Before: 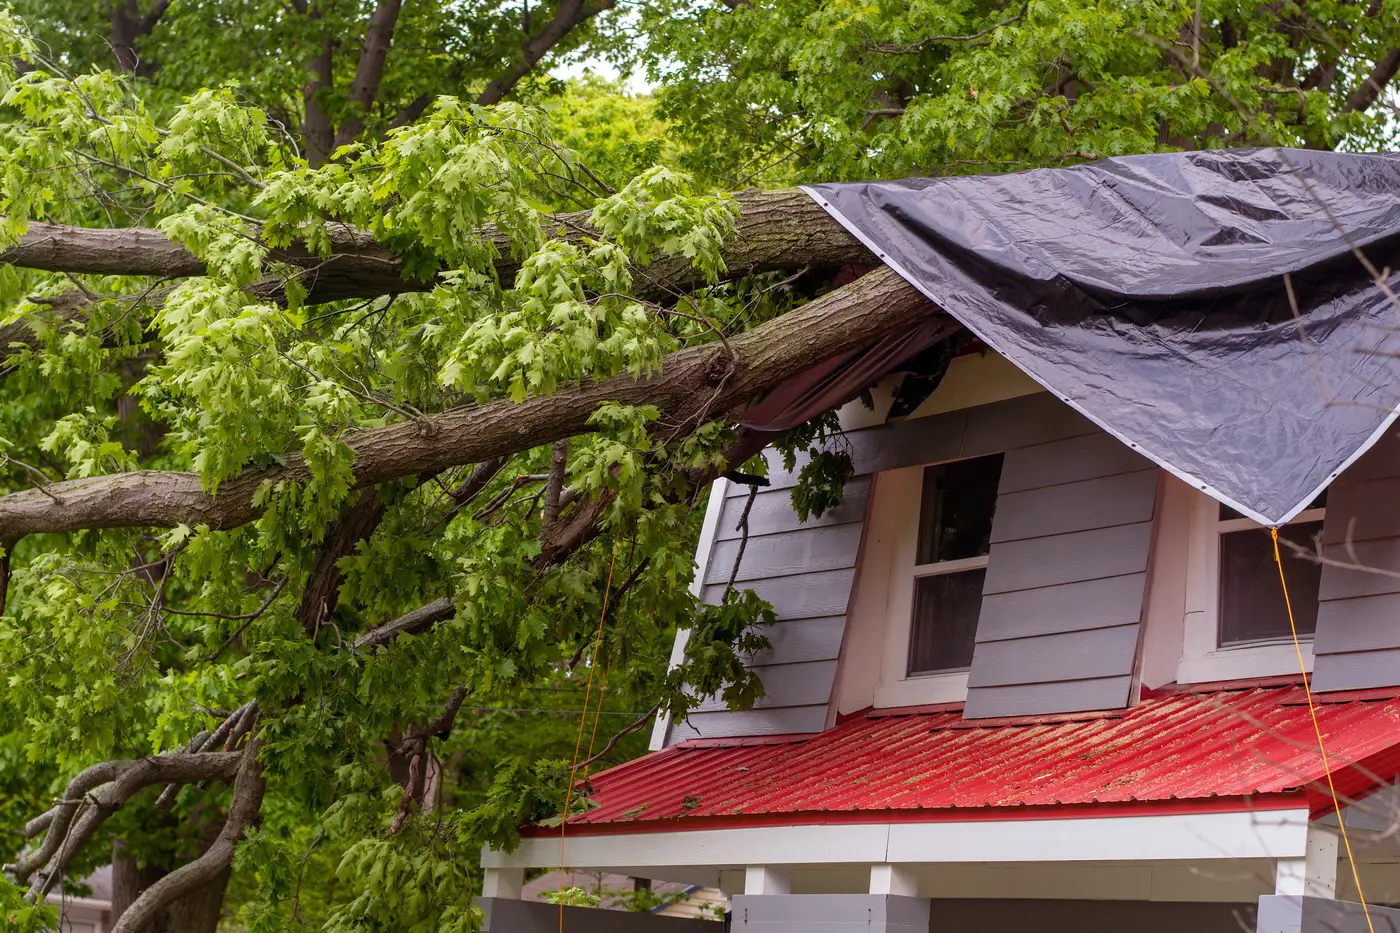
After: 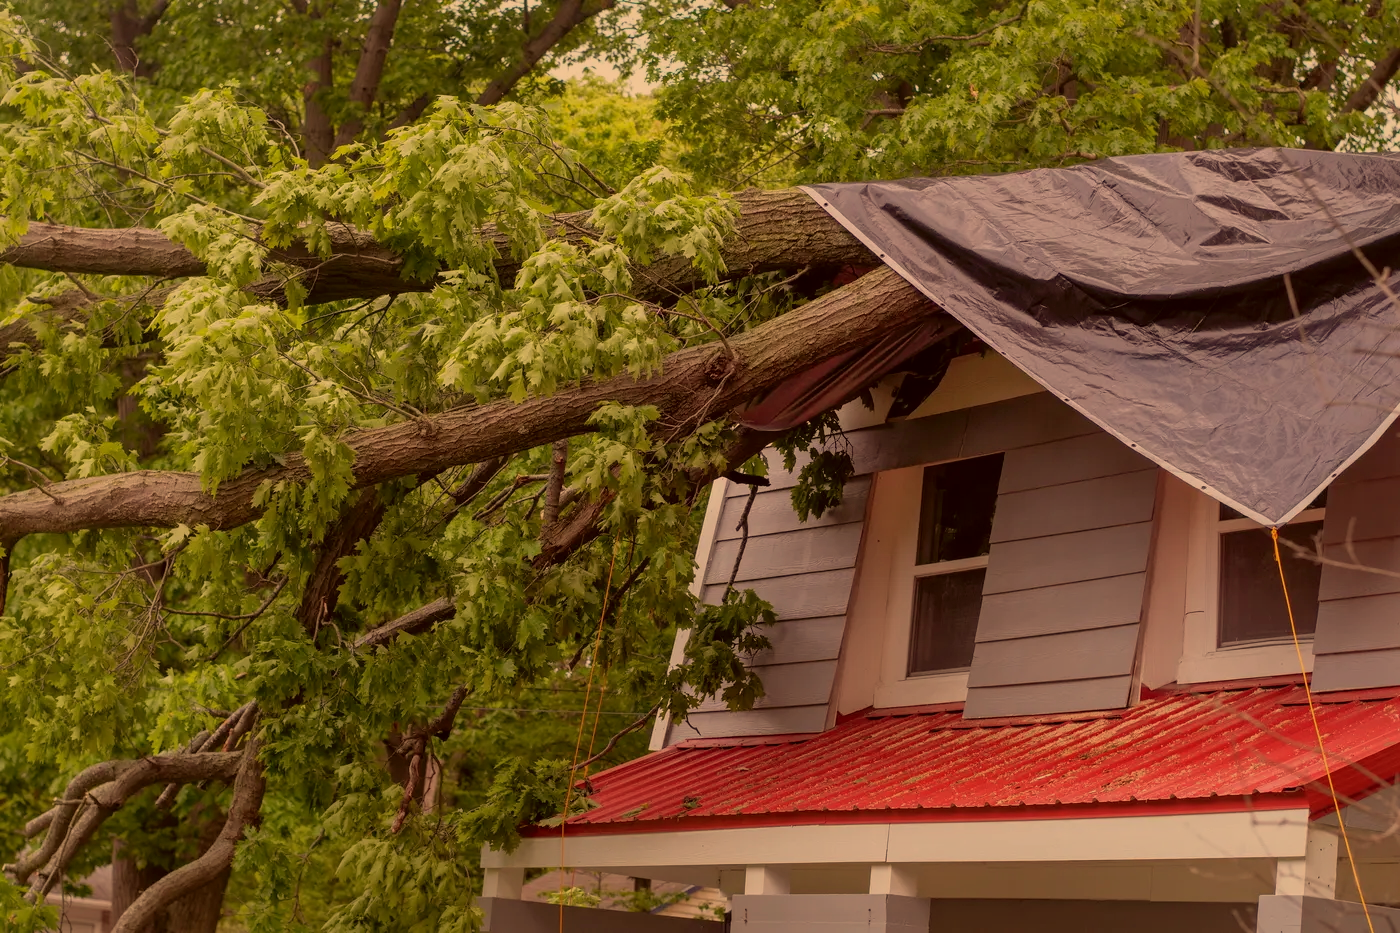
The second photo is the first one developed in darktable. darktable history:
shadows and highlights: on, module defaults
exposure: exposure -0.582 EV, compensate highlight preservation false
color correction: highlights a* 6.27, highlights b* 8.19, shadows a* 5.94, shadows b* 7.23, saturation 0.9
white balance: red 1.138, green 0.996, blue 0.812
